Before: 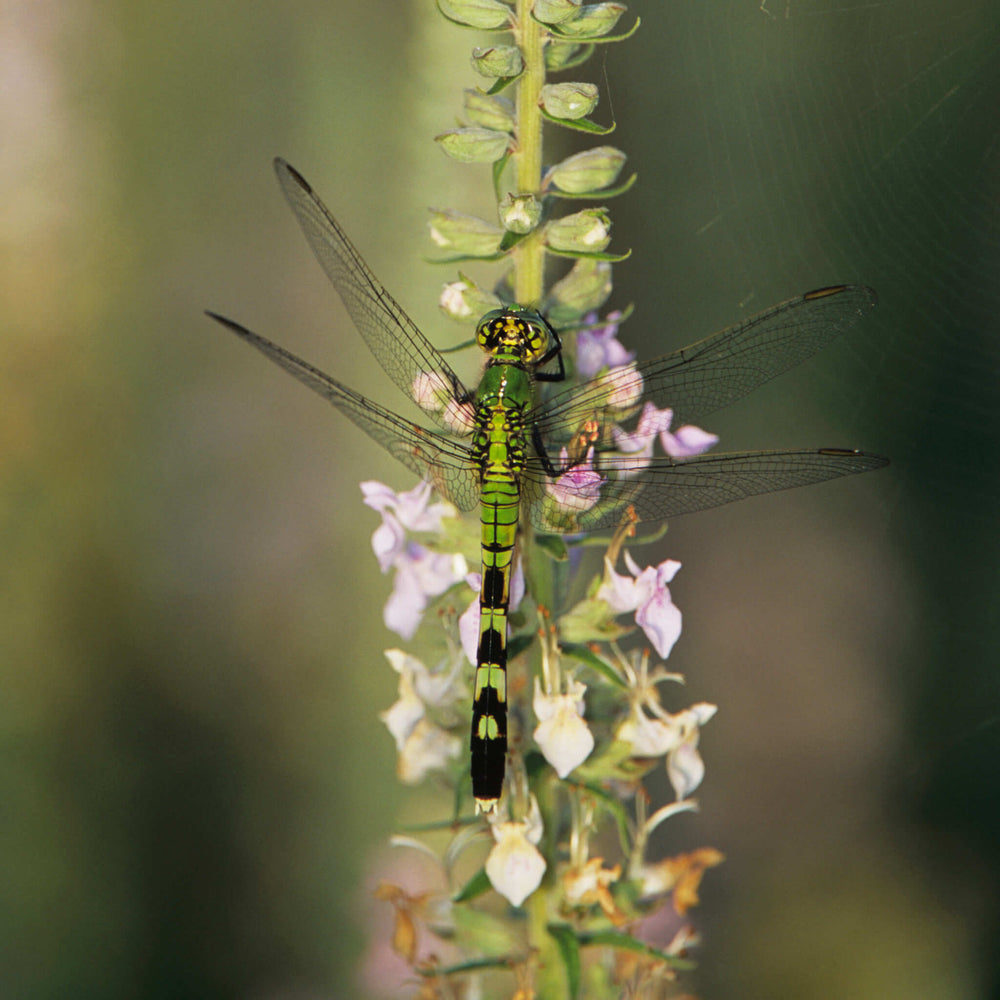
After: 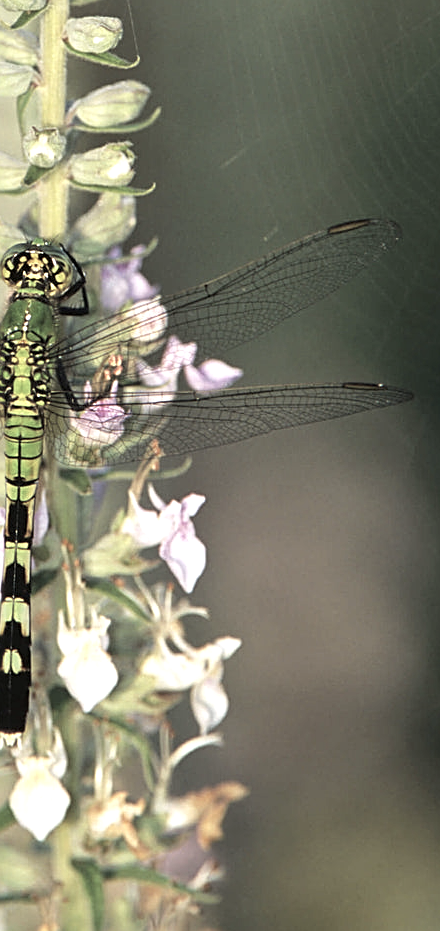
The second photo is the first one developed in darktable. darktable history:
exposure: black level correction 0, exposure 0.7 EV, compensate exposure bias true, compensate highlight preservation false
color correction: saturation 0.5
crop: left 47.628%, top 6.643%, right 7.874%
sharpen: on, module defaults
